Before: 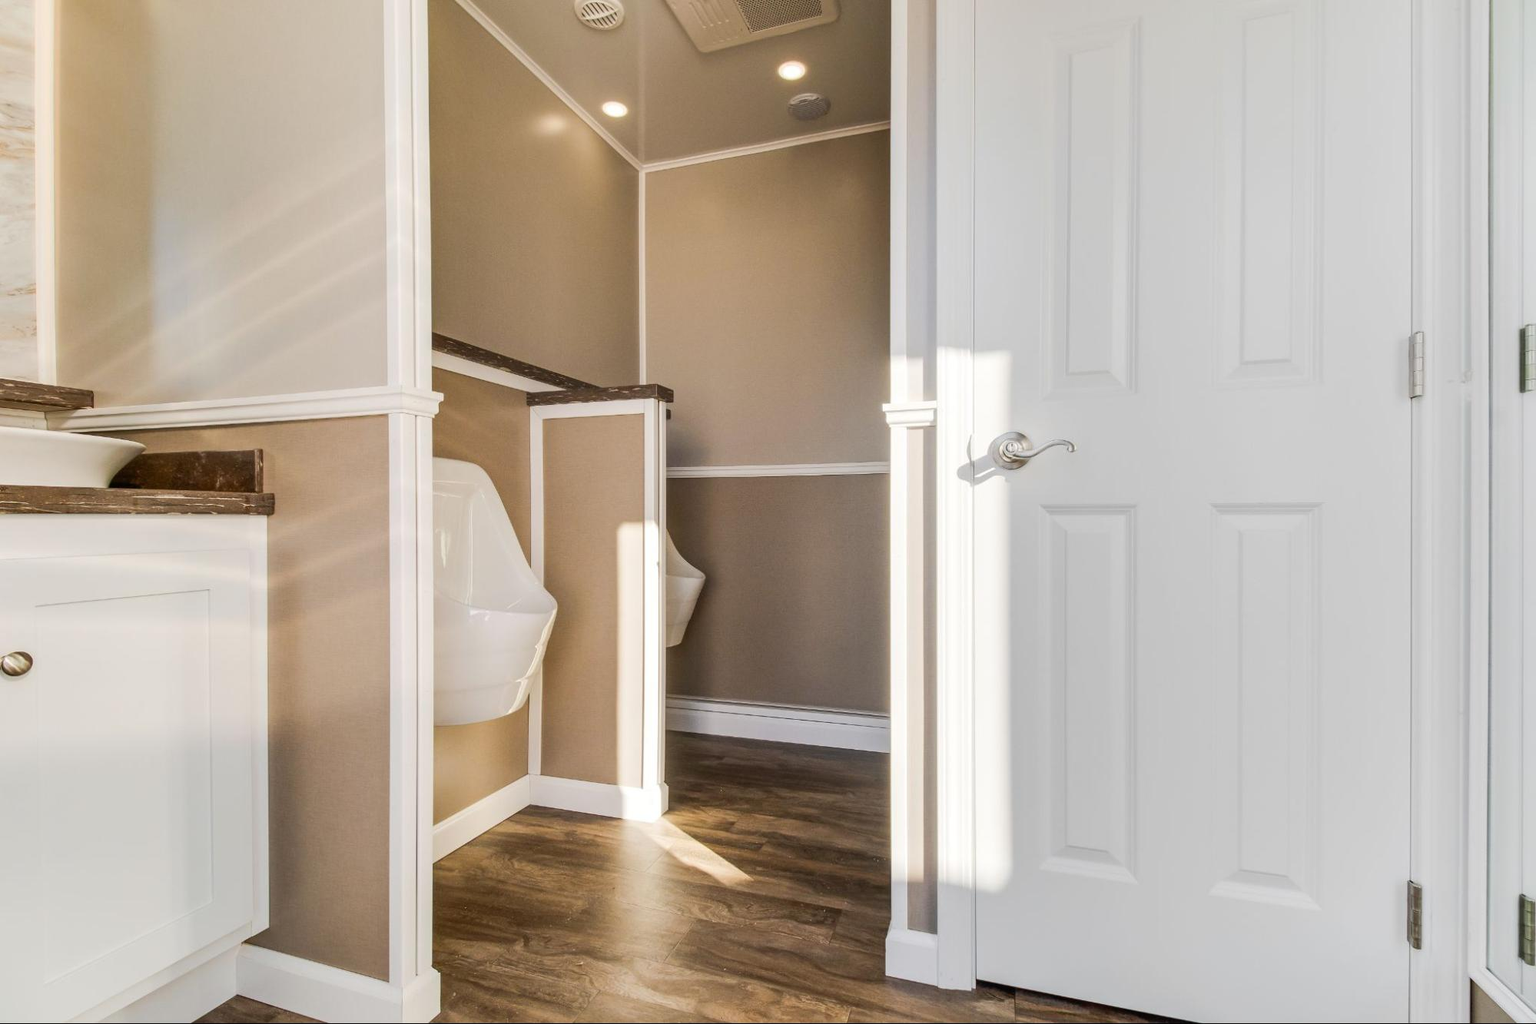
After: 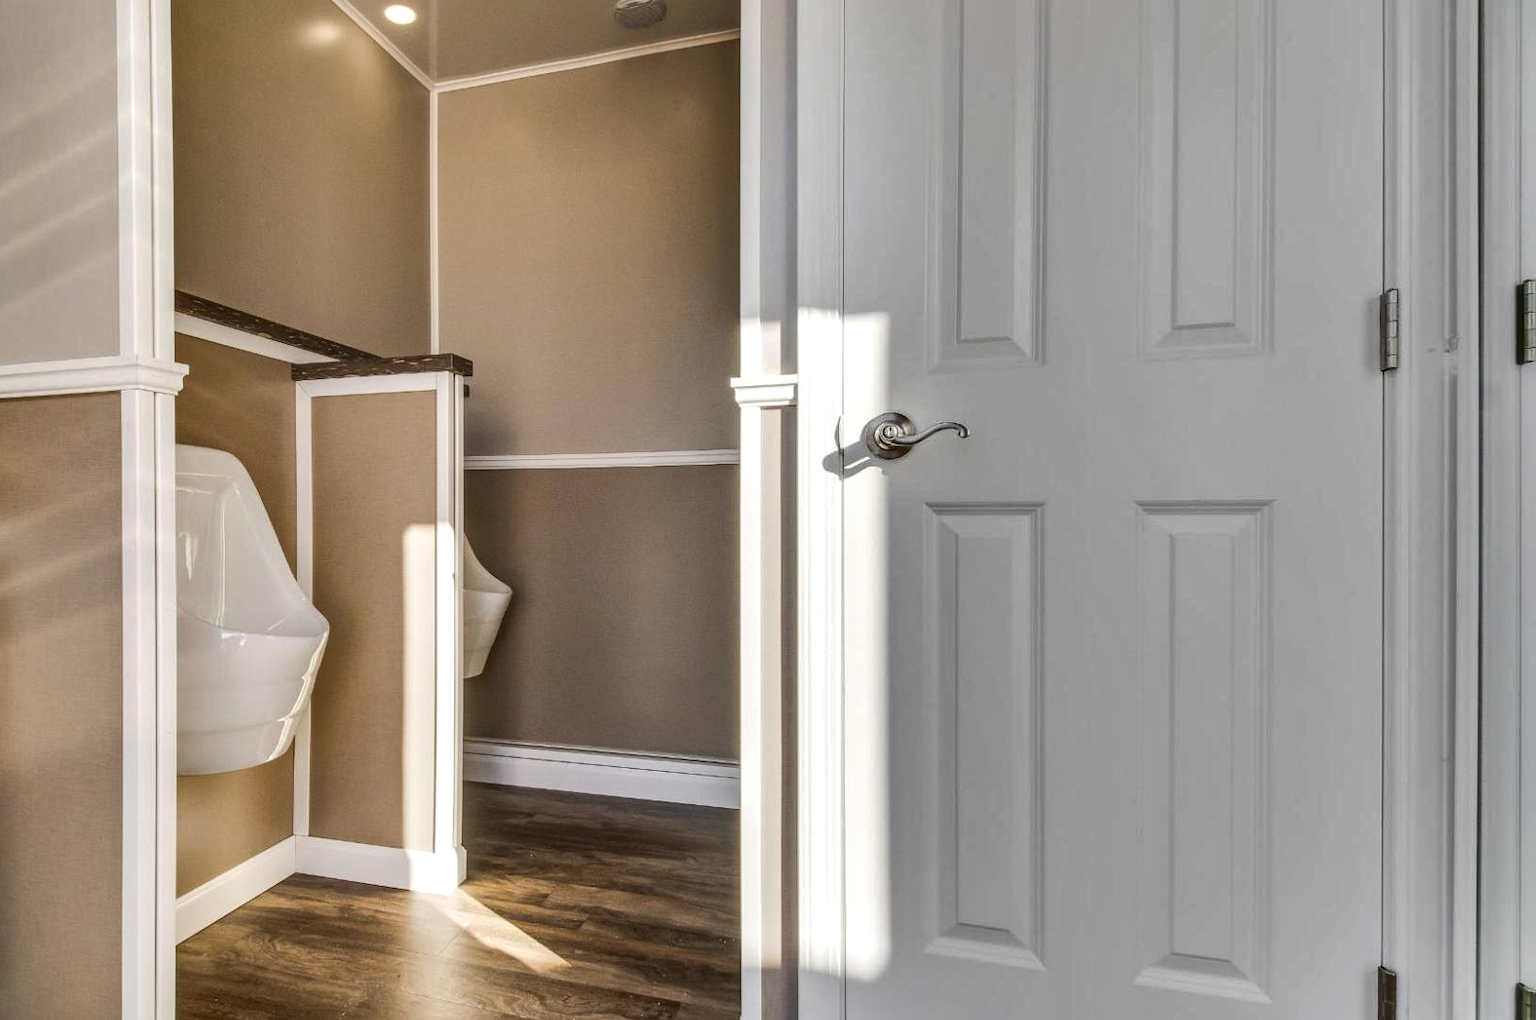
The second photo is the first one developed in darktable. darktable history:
local contrast: detail 130%
crop: left 18.922%, top 9.553%, right 0%, bottom 9.724%
shadows and highlights: white point adjustment 0.142, highlights -69.98, soften with gaussian
